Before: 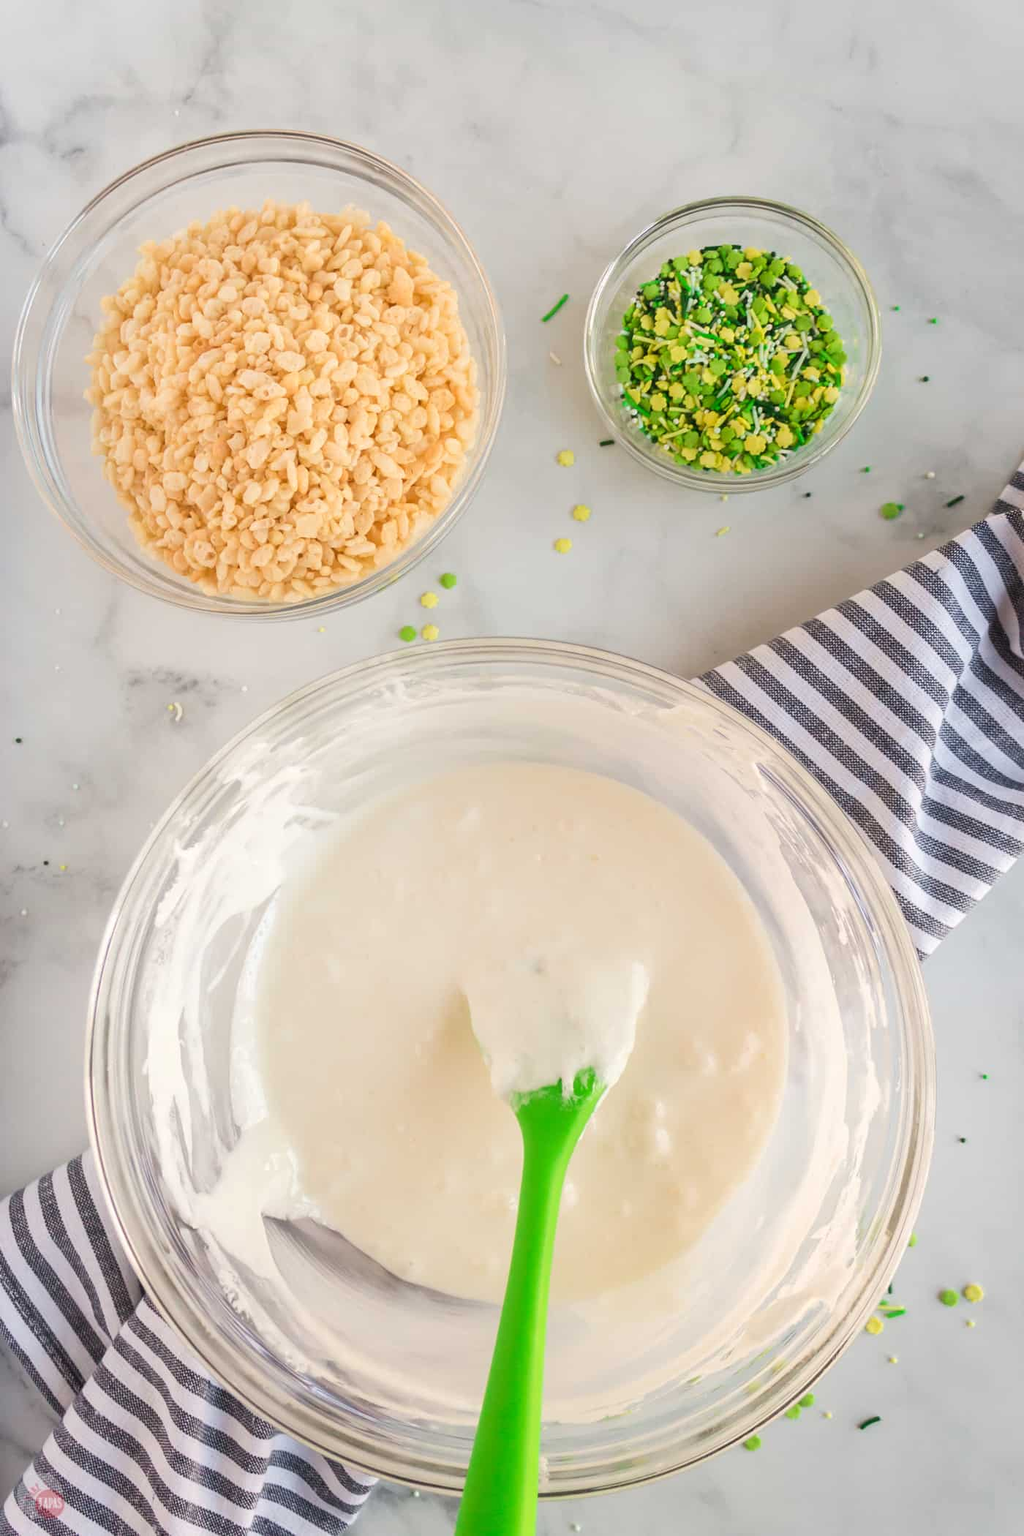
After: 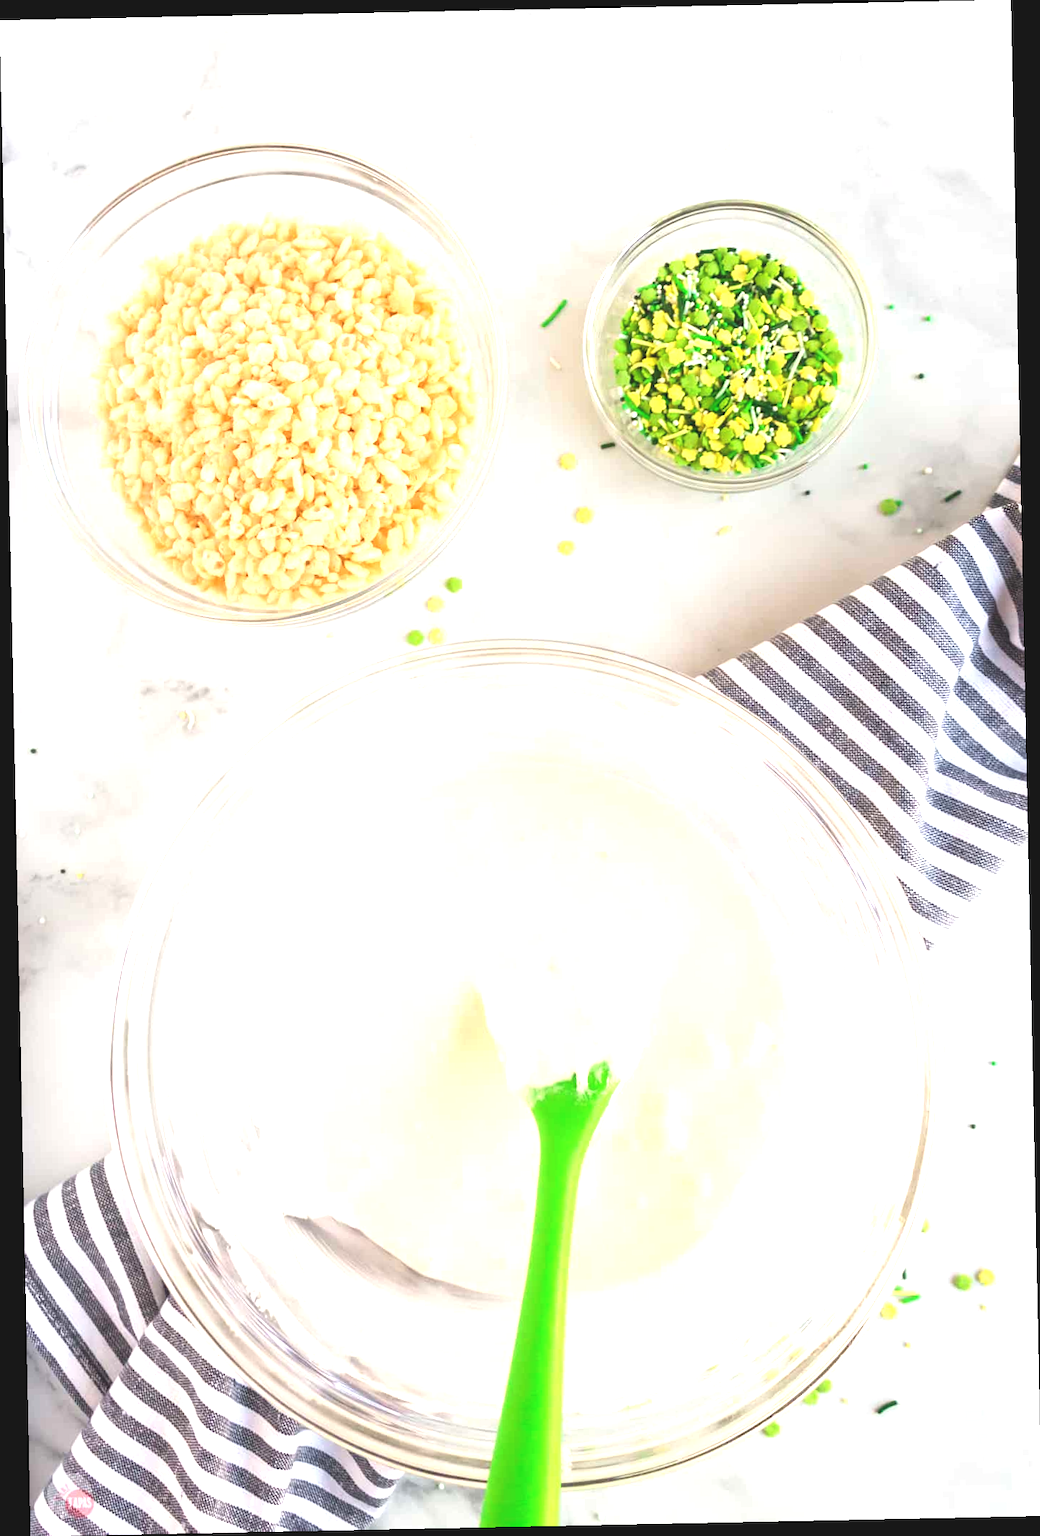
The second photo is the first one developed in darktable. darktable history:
rotate and perspective: rotation -1.17°, automatic cropping off
exposure: black level correction -0.005, exposure 1.002 EV, compensate highlight preservation false
color balance rgb: on, module defaults
